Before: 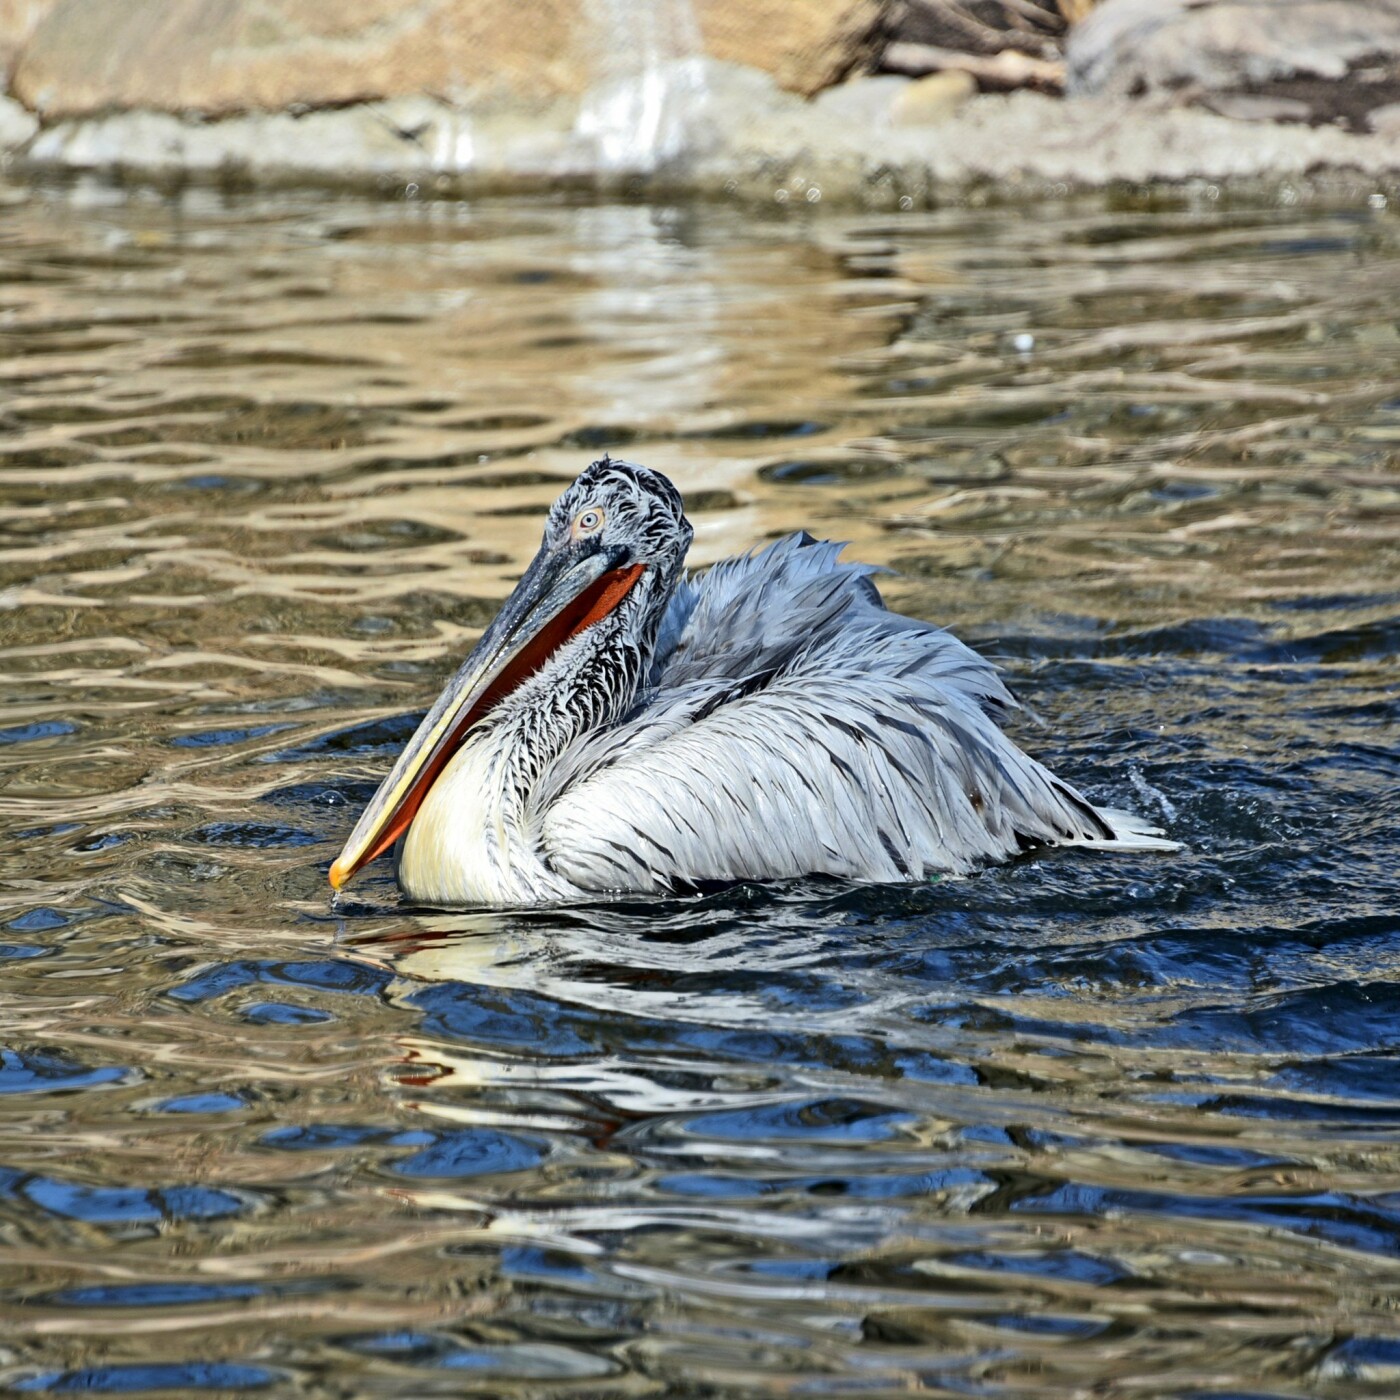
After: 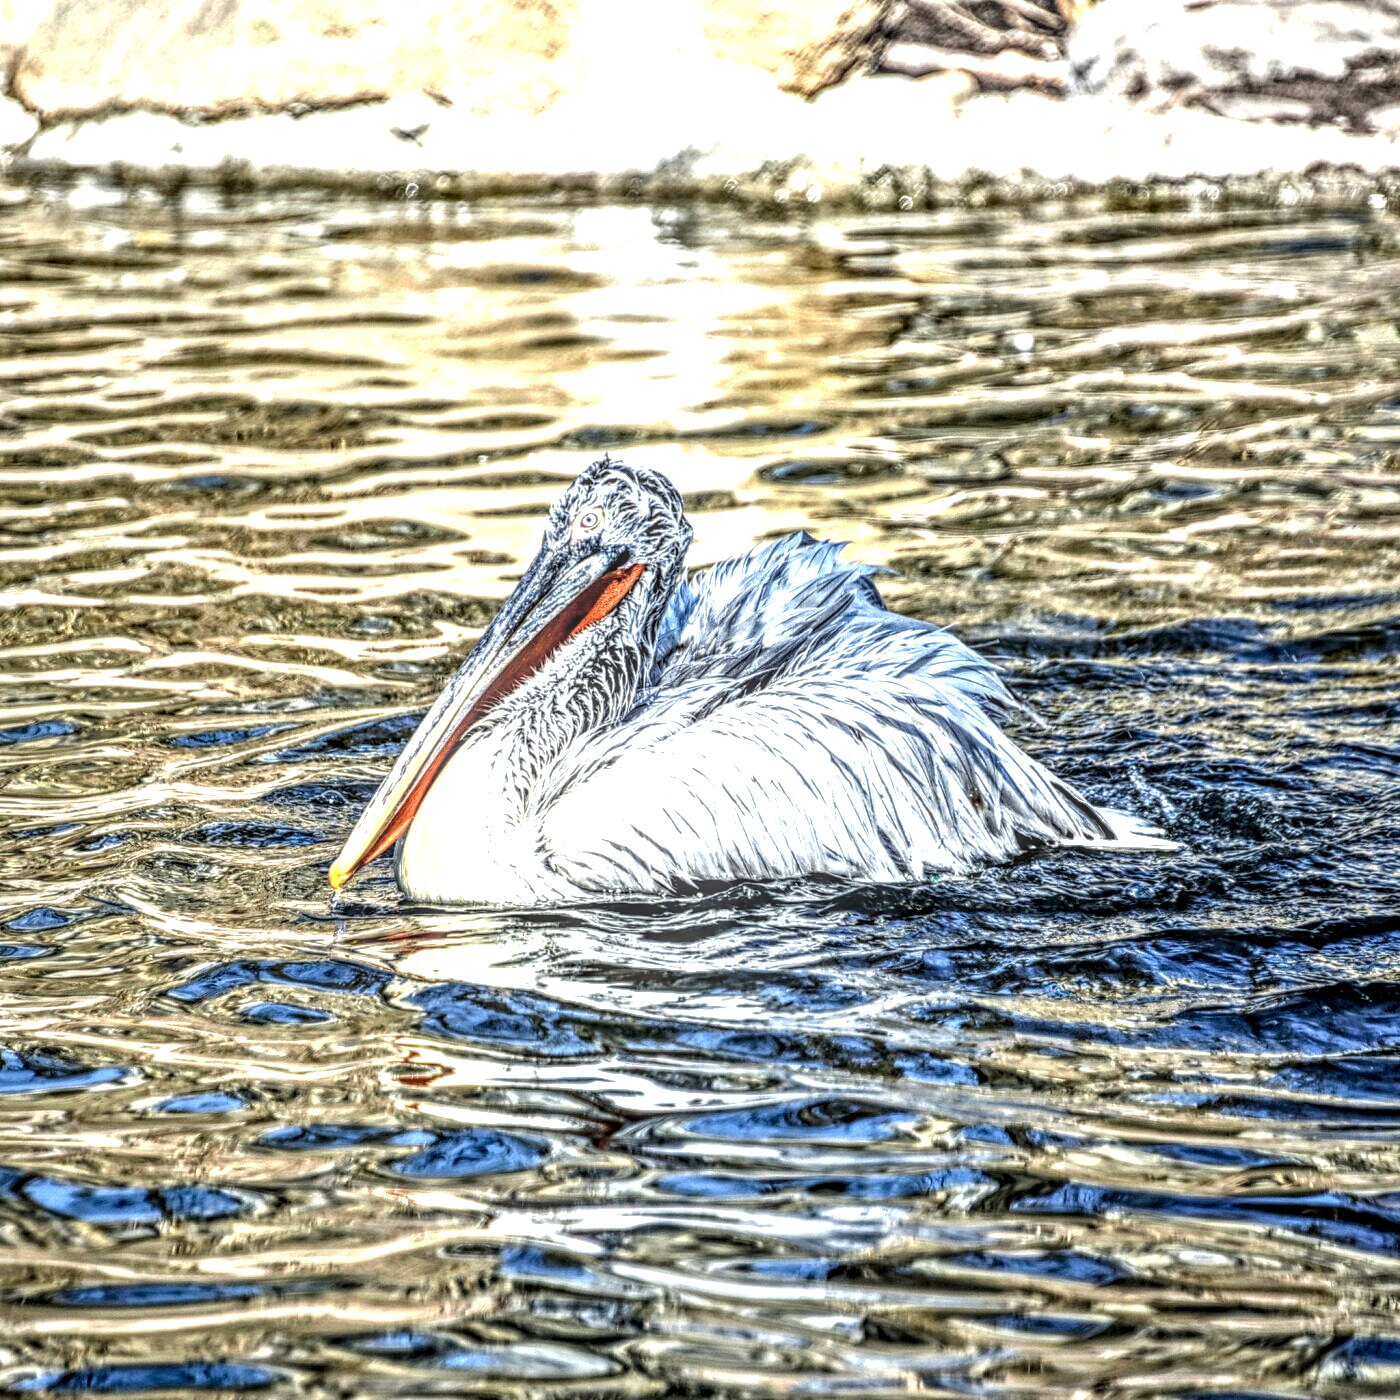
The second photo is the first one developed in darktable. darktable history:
local contrast: highlights 4%, shadows 3%, detail 300%, midtone range 0.296
tone equalizer: -8 EV -1.08 EV, -7 EV -1.04 EV, -6 EV -0.831 EV, -5 EV -0.576 EV, -3 EV 0.546 EV, -2 EV 0.865 EV, -1 EV 1.01 EV, +0 EV 1.07 EV, smoothing 1
